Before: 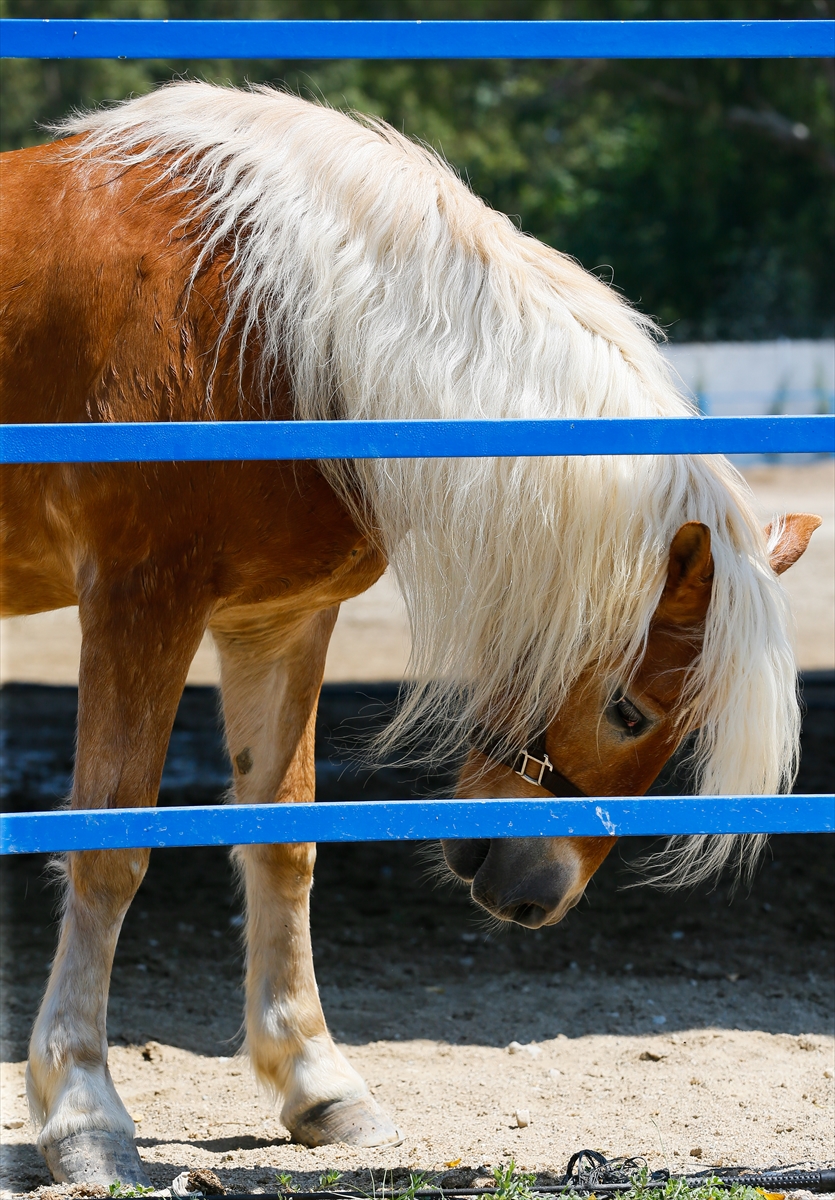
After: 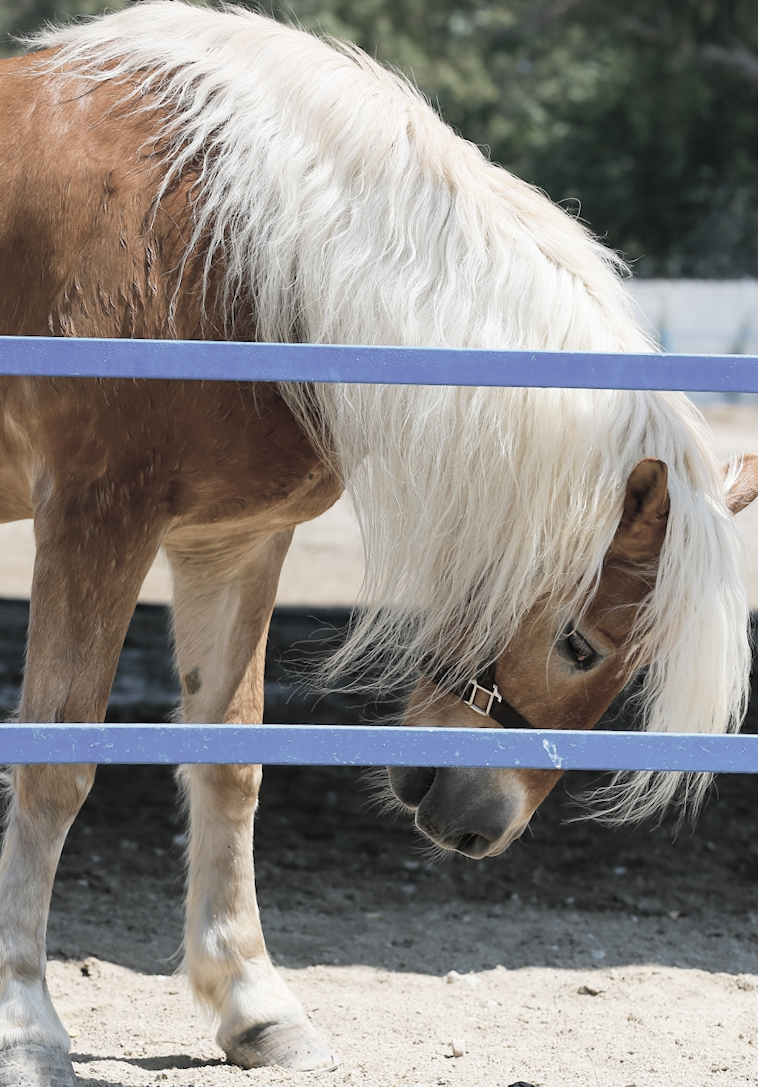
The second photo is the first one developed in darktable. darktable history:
crop and rotate: angle -2.12°, left 3.08%, top 3.893%, right 1.37%, bottom 0.69%
contrast brightness saturation: brightness 0.185, saturation -0.505
